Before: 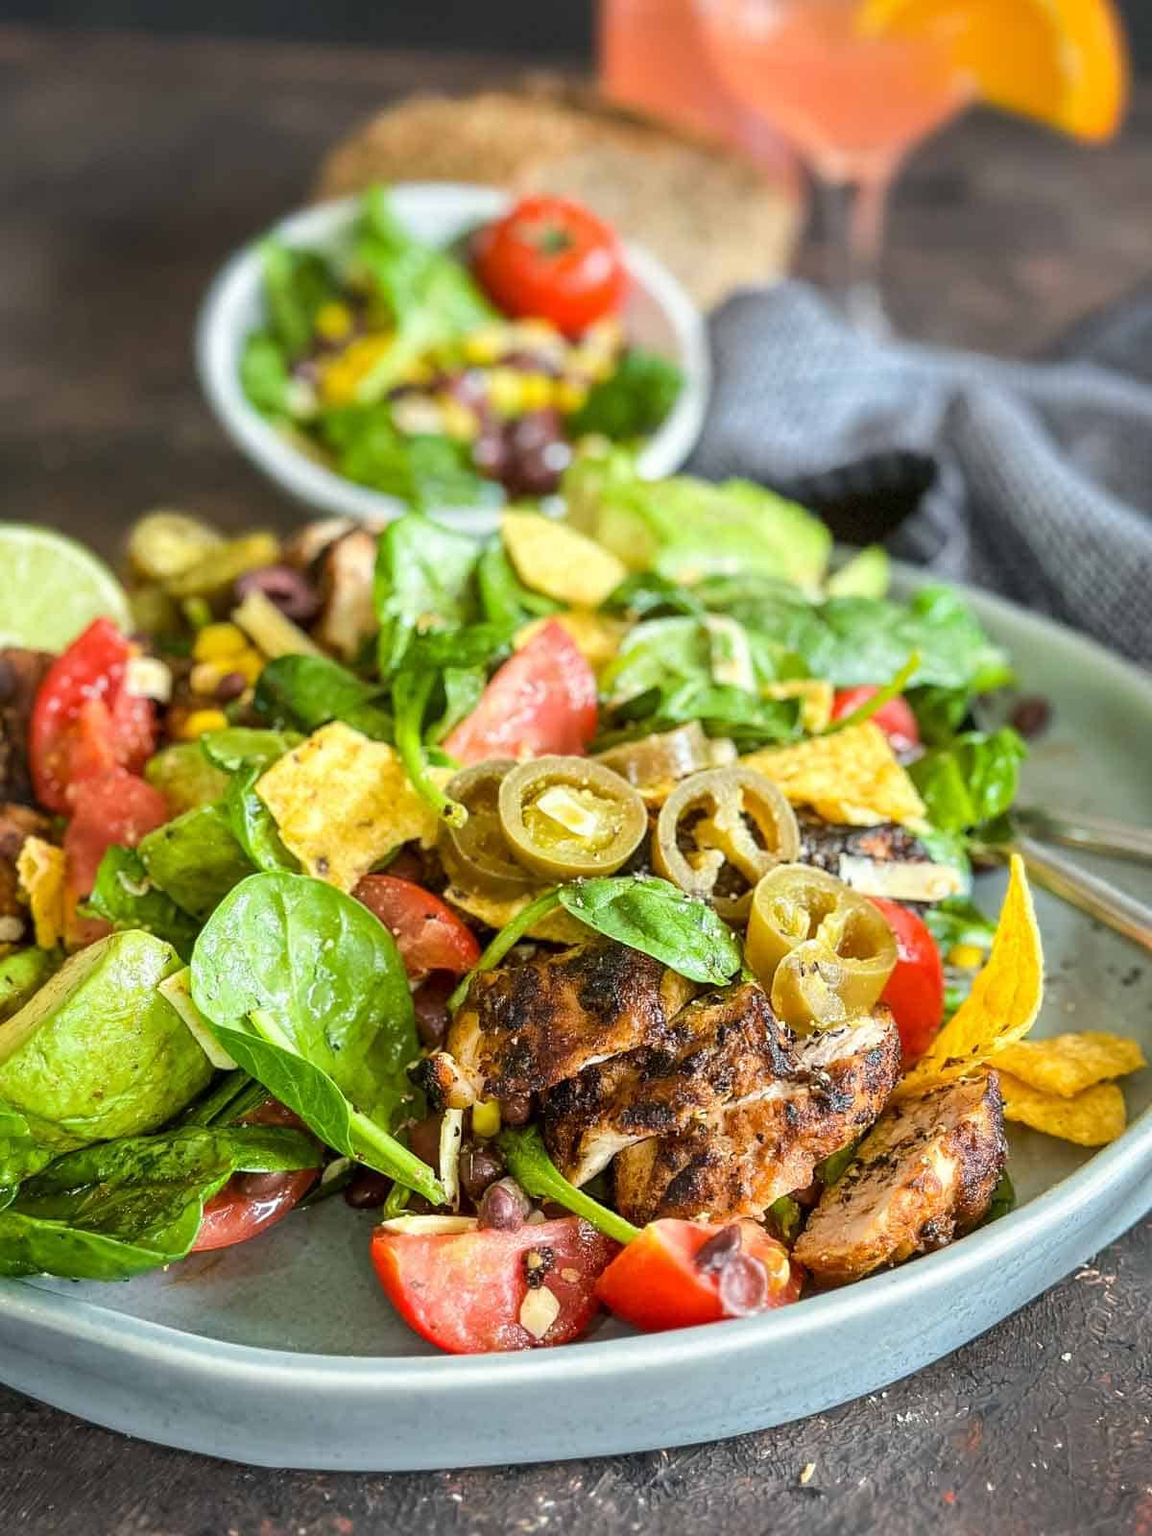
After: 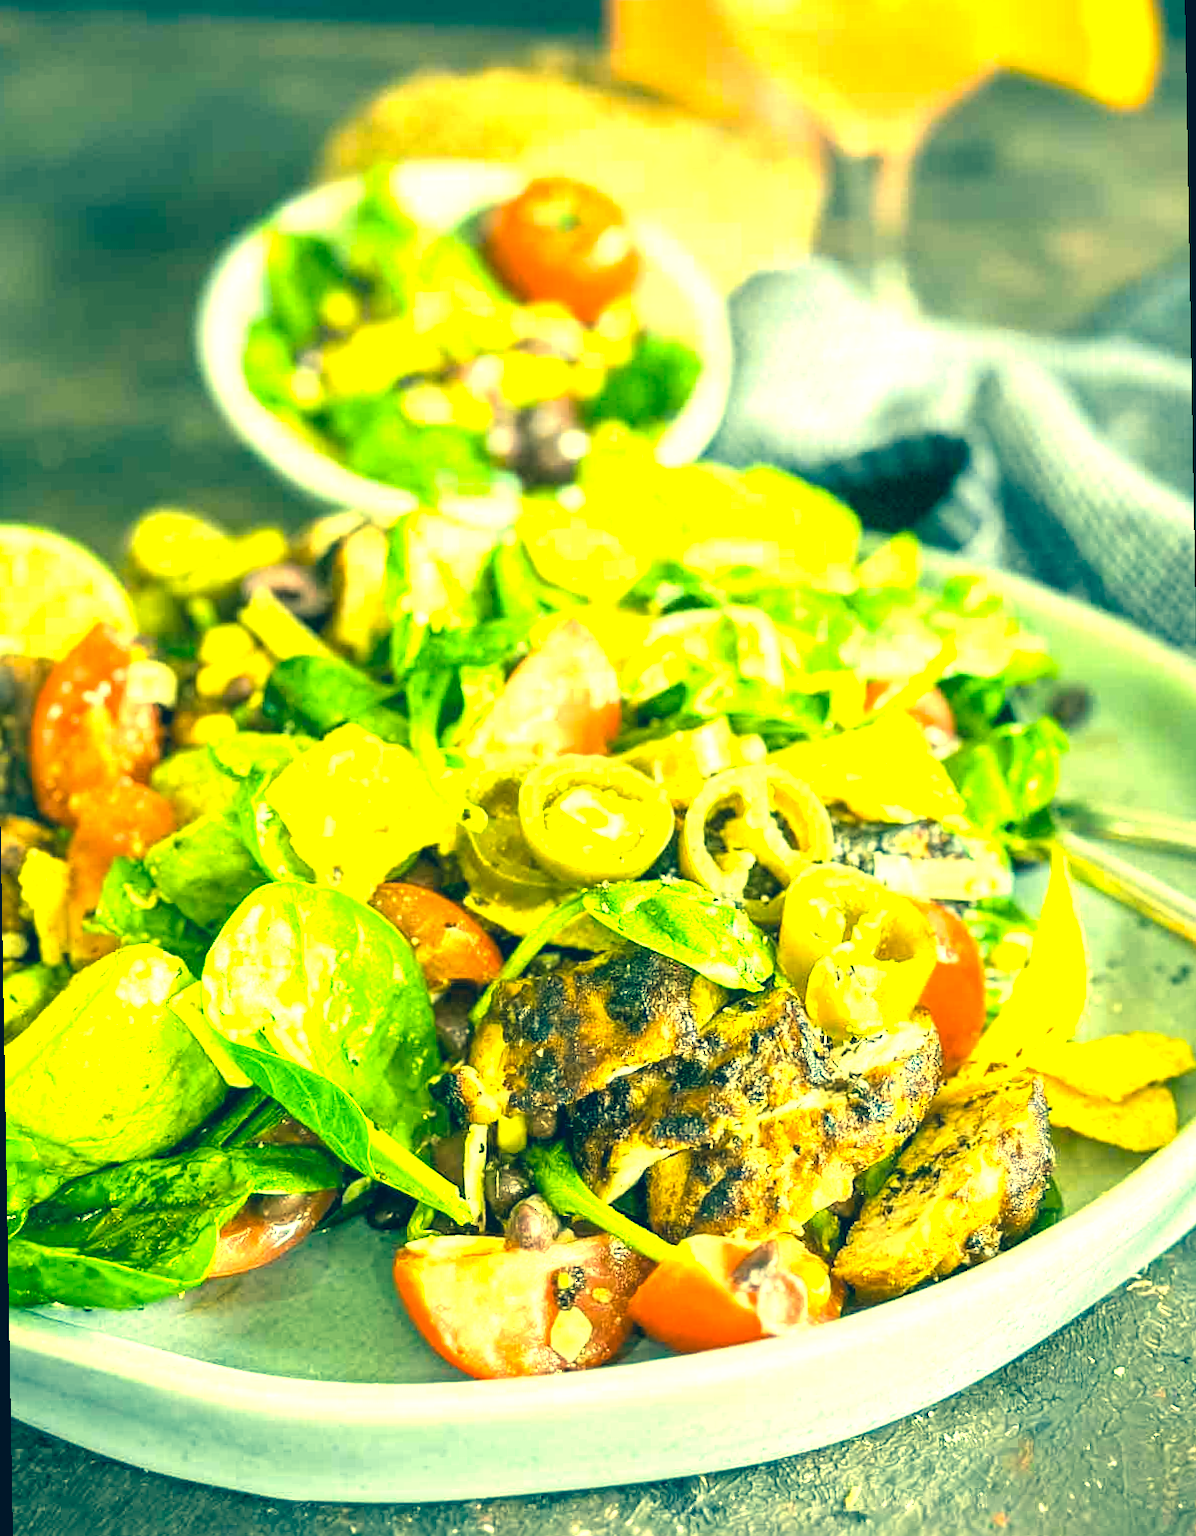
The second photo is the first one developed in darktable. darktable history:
rotate and perspective: rotation -1°, crop left 0.011, crop right 0.989, crop top 0.025, crop bottom 0.975
exposure: black level correction 0, exposure 1.5 EV, compensate exposure bias true, compensate highlight preservation false
color correction: highlights a* -15.58, highlights b* 40, shadows a* -40, shadows b* -26.18
